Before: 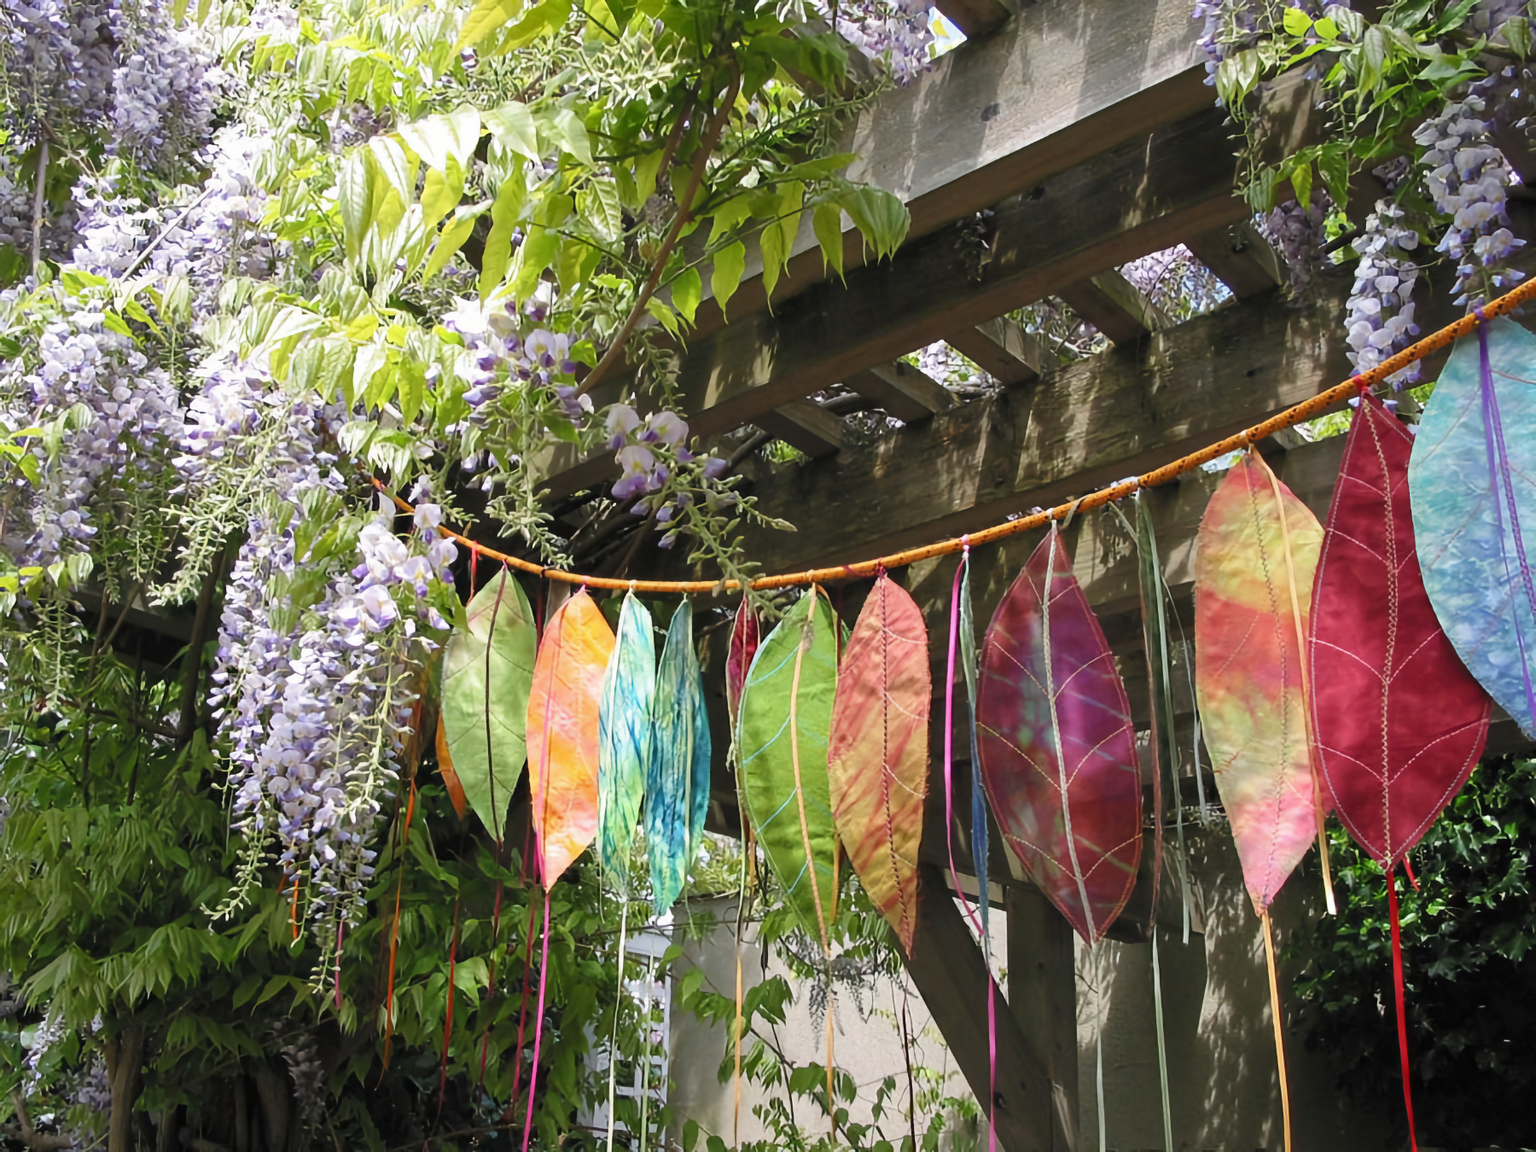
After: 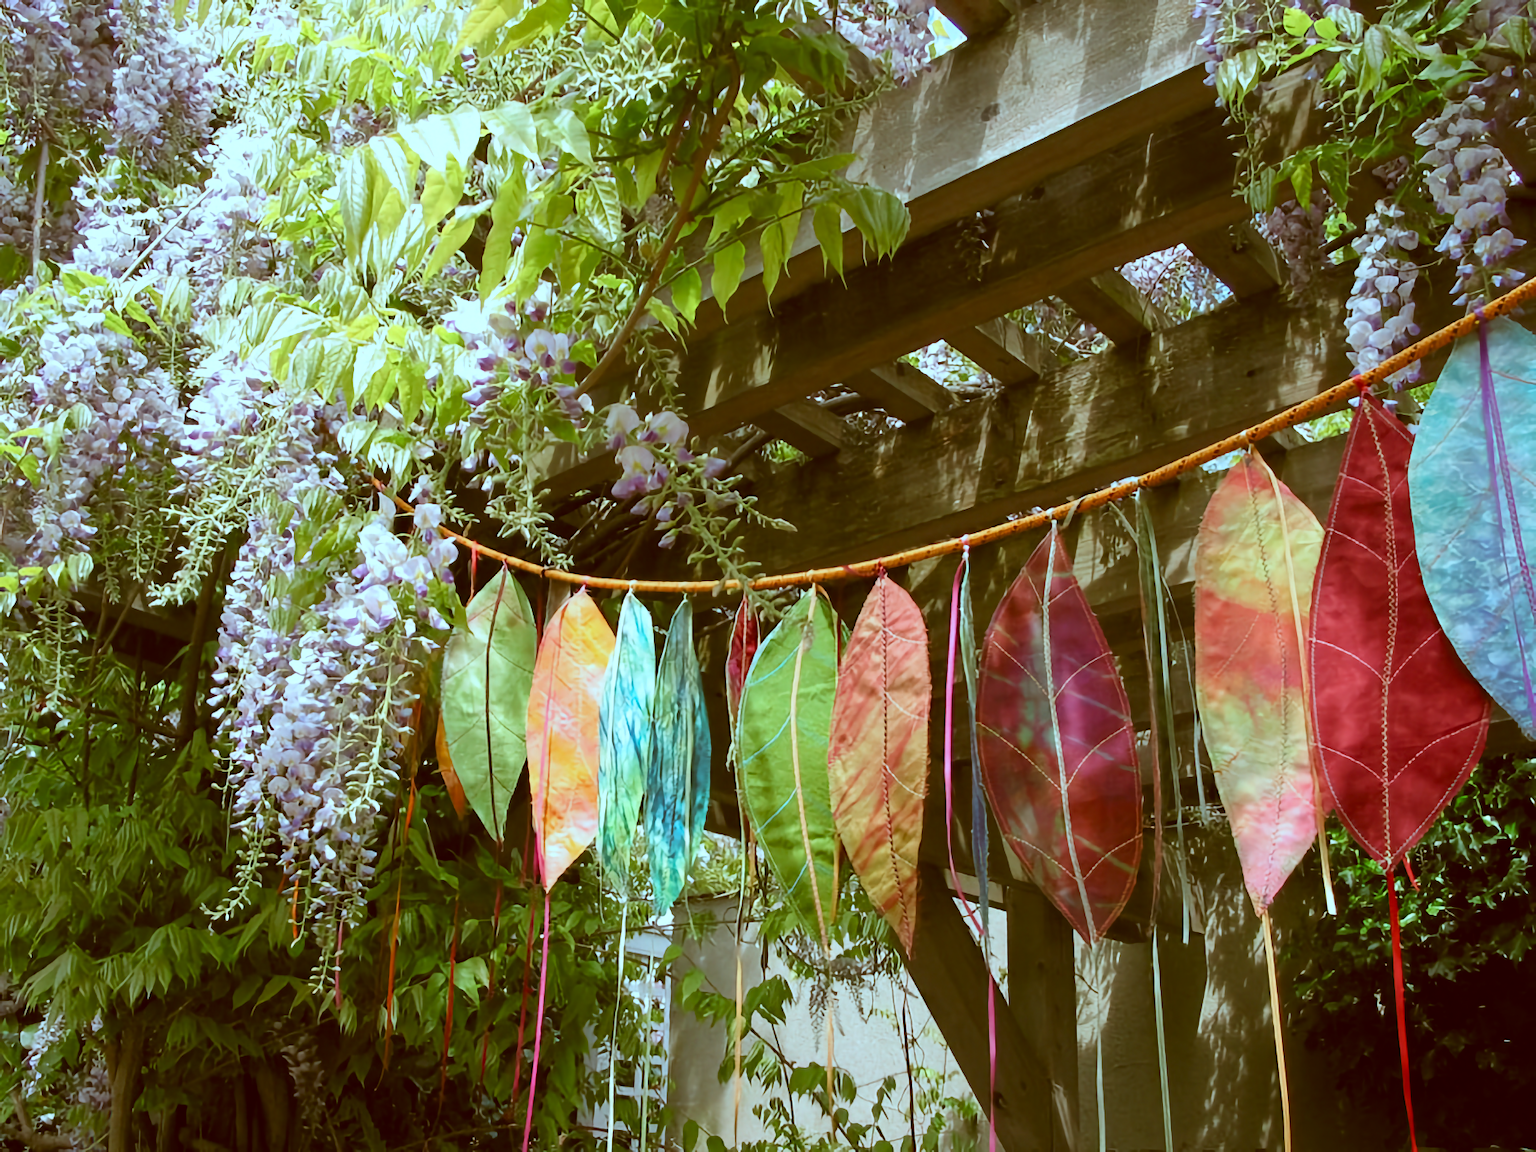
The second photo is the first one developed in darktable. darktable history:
color correction: highlights a* -14.34, highlights b* -16.41, shadows a* 9.98, shadows b* 29.8
